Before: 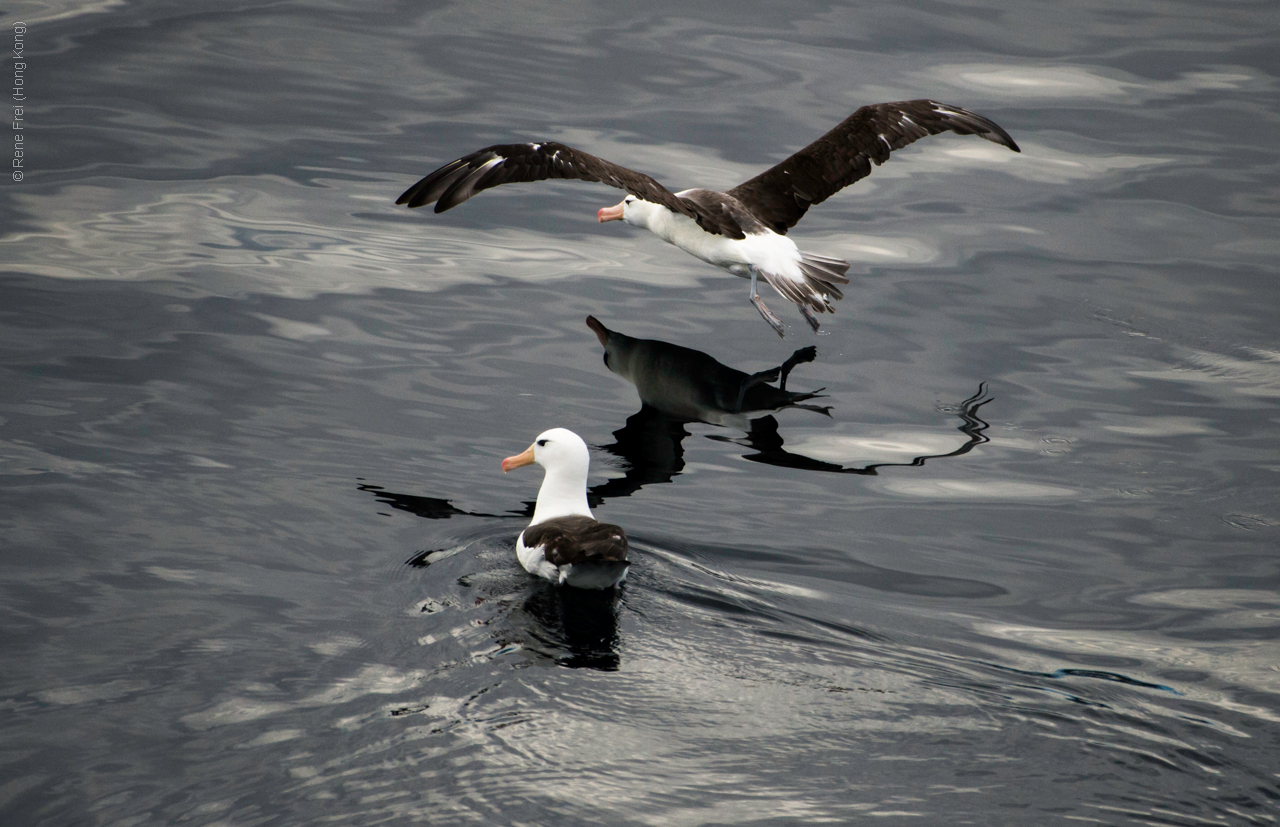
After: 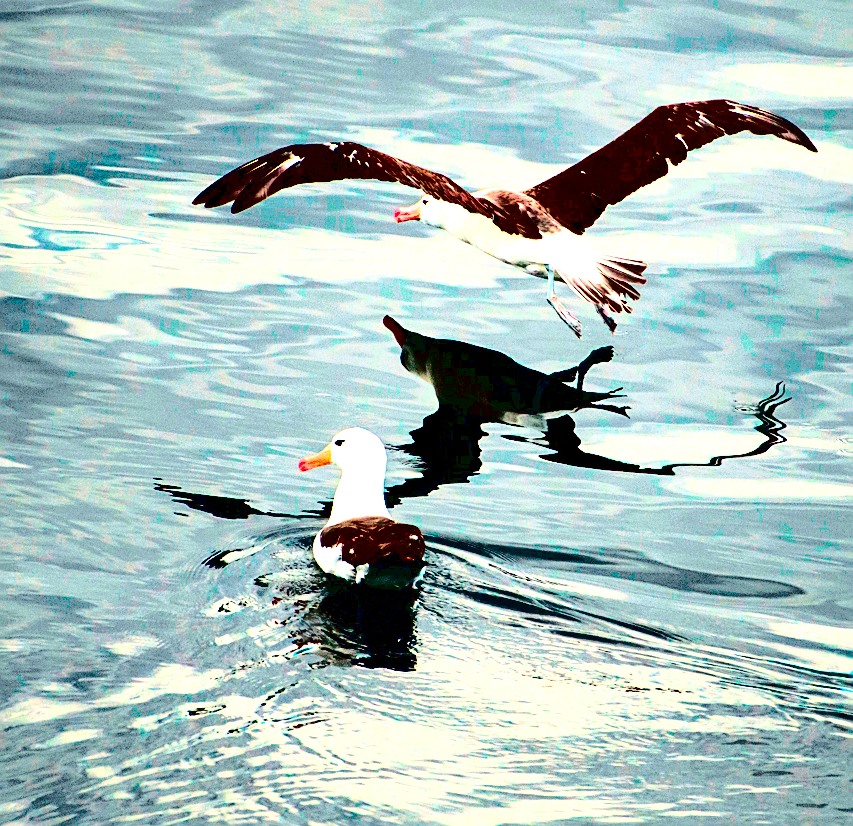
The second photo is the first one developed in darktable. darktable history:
crop and rotate: left 15.887%, right 17.461%
tone equalizer: on, module defaults
sharpen: on, module defaults
exposure: black level correction 0, exposure 1.59 EV, compensate highlight preservation false
shadows and highlights: soften with gaussian
contrast brightness saturation: contrast 0.756, brightness -0.991, saturation 0.989
color correction: highlights a* -4.56, highlights b* 5.04, saturation 0.958
tone curve: curves: ch0 [(0, 0) (0.003, 0.01) (0.011, 0.014) (0.025, 0.029) (0.044, 0.051) (0.069, 0.072) (0.1, 0.097) (0.136, 0.123) (0.177, 0.16) (0.224, 0.2) (0.277, 0.248) (0.335, 0.305) (0.399, 0.37) (0.468, 0.454) (0.543, 0.534) (0.623, 0.609) (0.709, 0.681) (0.801, 0.752) (0.898, 0.841) (1, 1)], color space Lab, independent channels, preserve colors none
